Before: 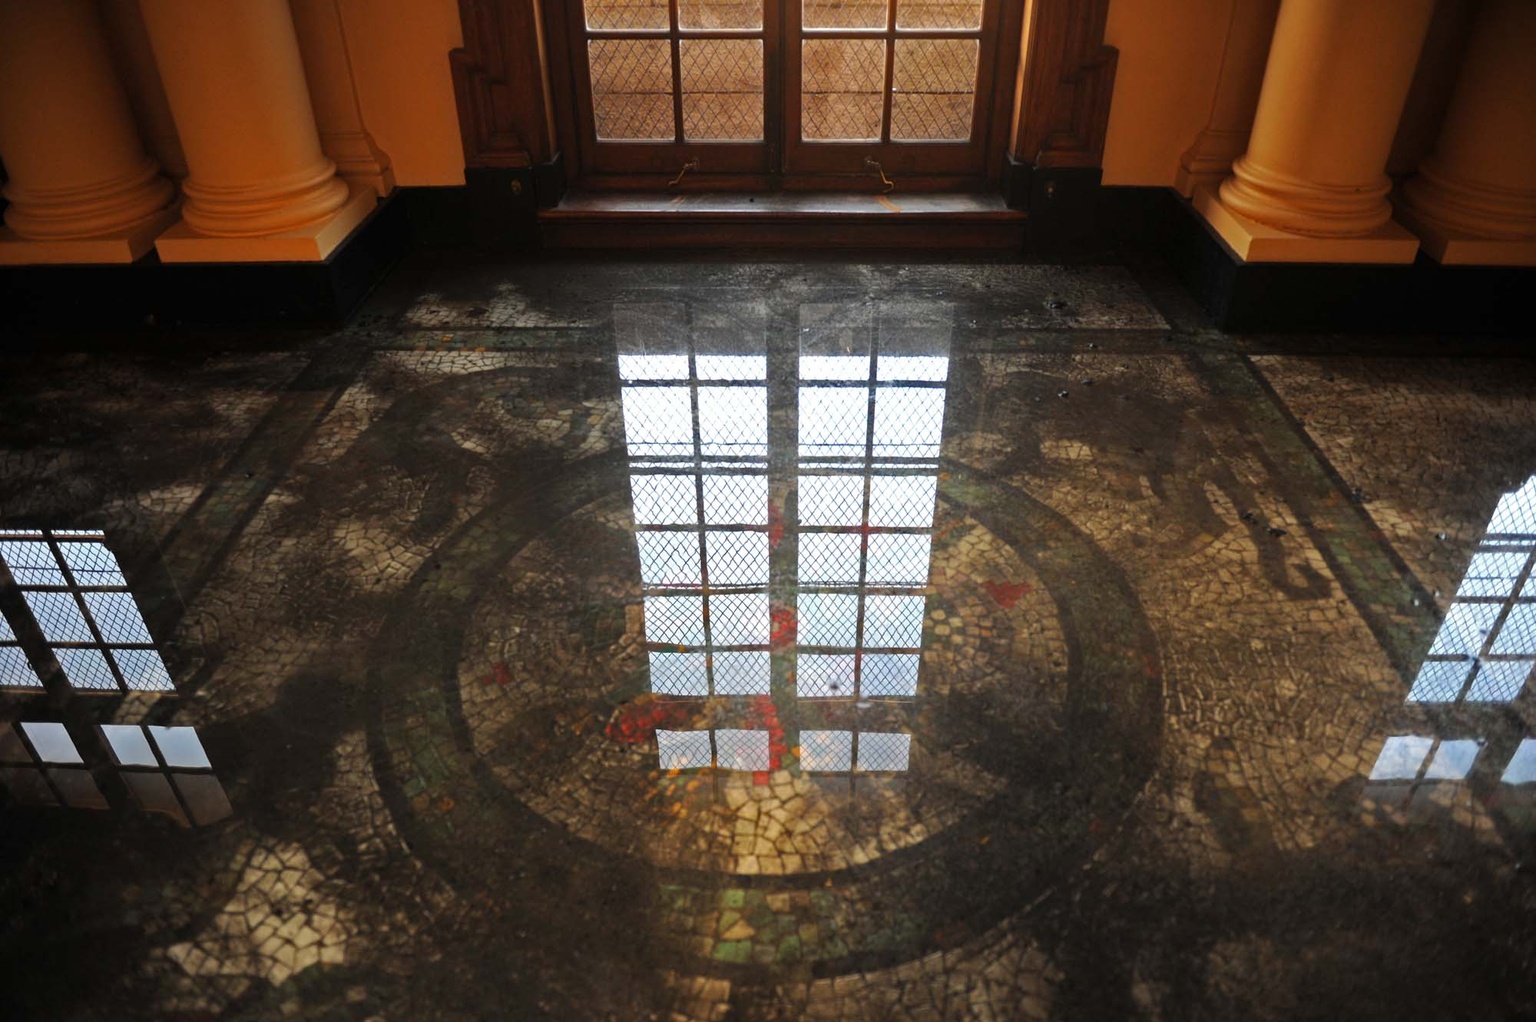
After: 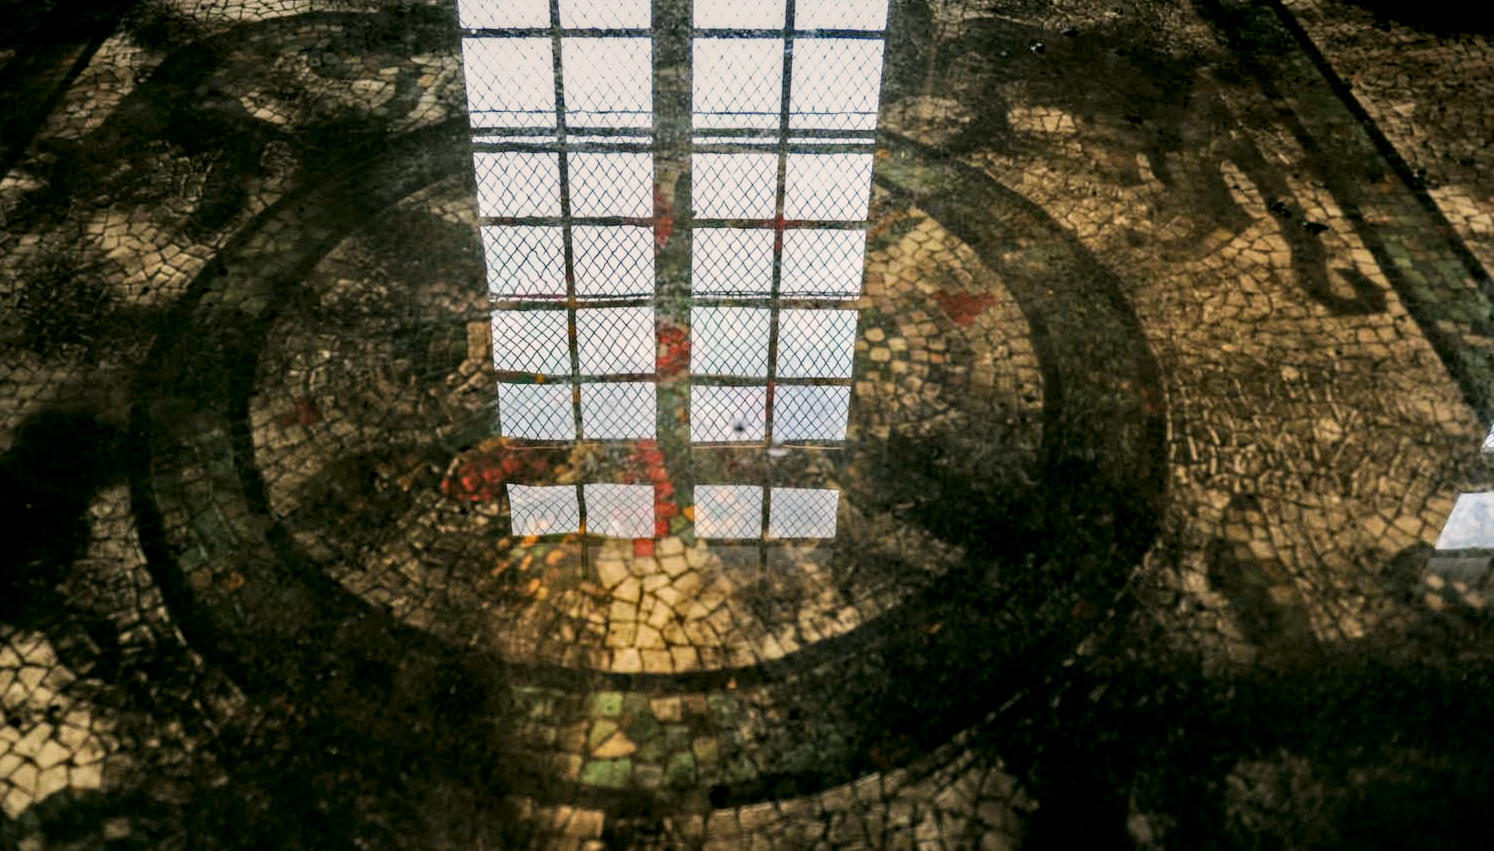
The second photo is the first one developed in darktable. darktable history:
filmic rgb: black relative exposure -7.65 EV, white relative exposure 4.56 EV, hardness 3.61
tone equalizer: -8 EV -0.421 EV, -7 EV -0.398 EV, -6 EV -0.344 EV, -5 EV -0.183 EV, -3 EV 0.25 EV, -2 EV 0.308 EV, -1 EV 0.386 EV, +0 EV 0.411 EV, edges refinement/feathering 500, mask exposure compensation -1.57 EV, preserve details no
crop and rotate: left 17.379%, top 35.053%, right 7.894%, bottom 0.951%
local contrast: highlights 25%, detail 150%
color correction: highlights a* 3.99, highlights b* 4.98, shadows a* -7.62, shadows b* 4.97
